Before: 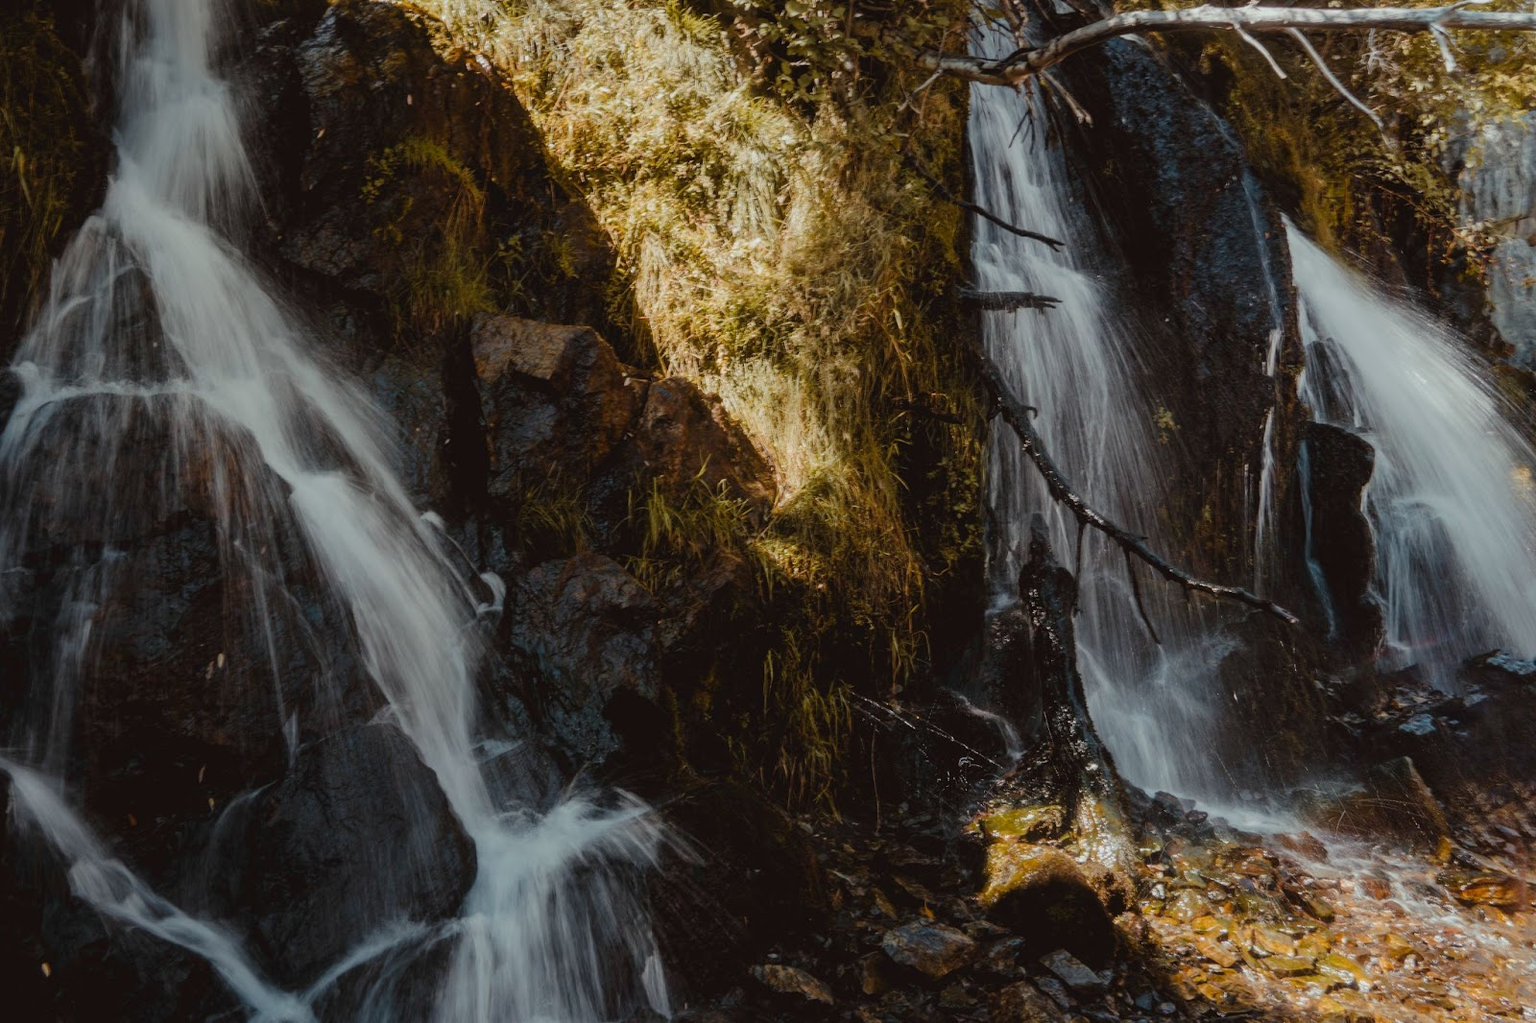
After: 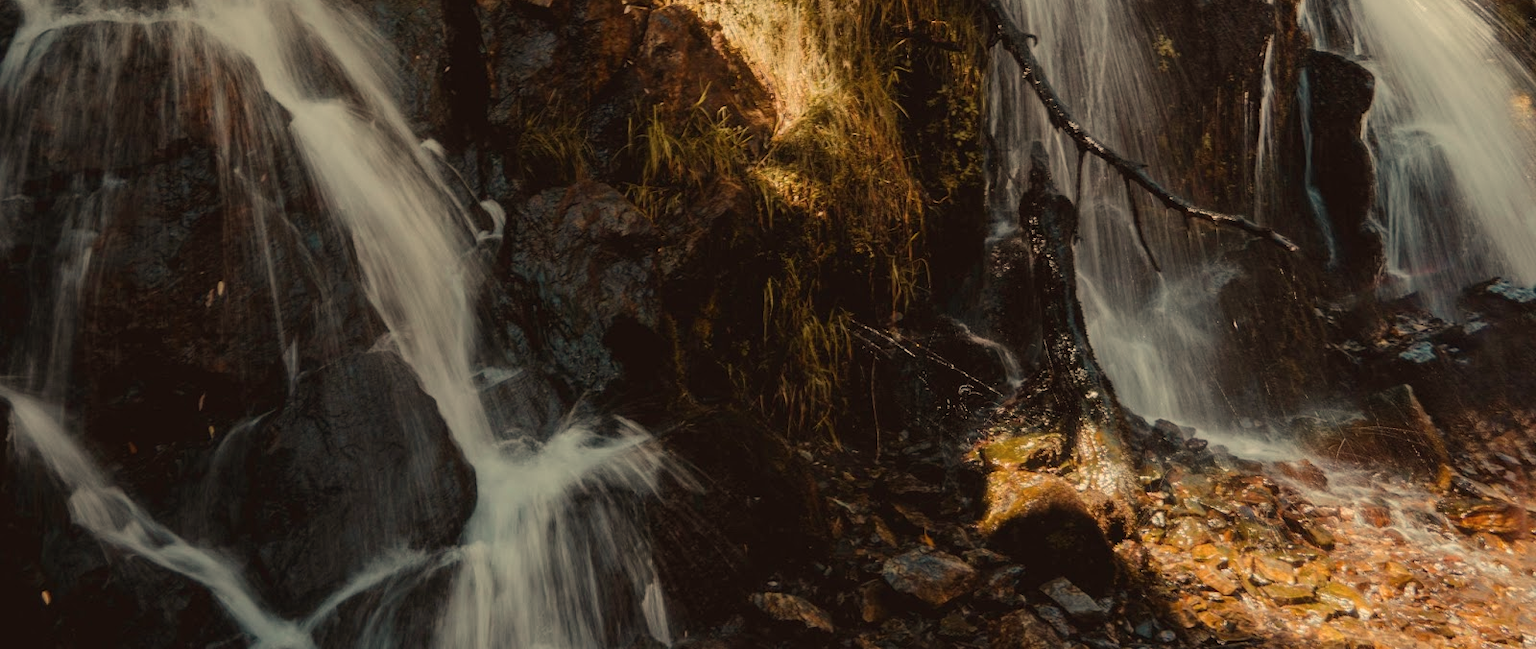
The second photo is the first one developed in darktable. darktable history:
crop and rotate: top 36.435%
contrast brightness saturation: saturation -0.05
white balance: red 1.138, green 0.996, blue 0.812
